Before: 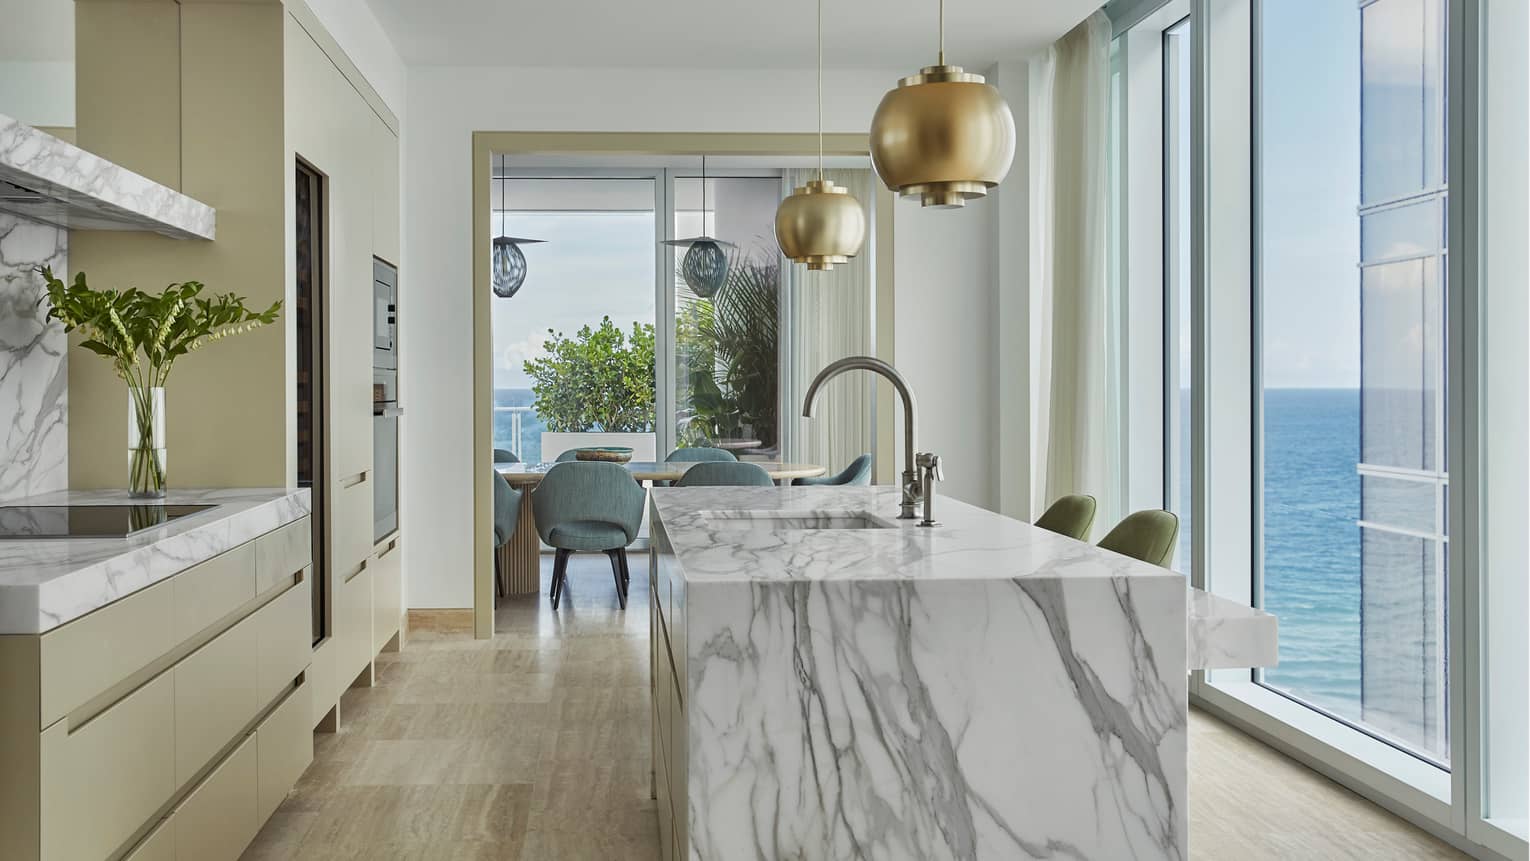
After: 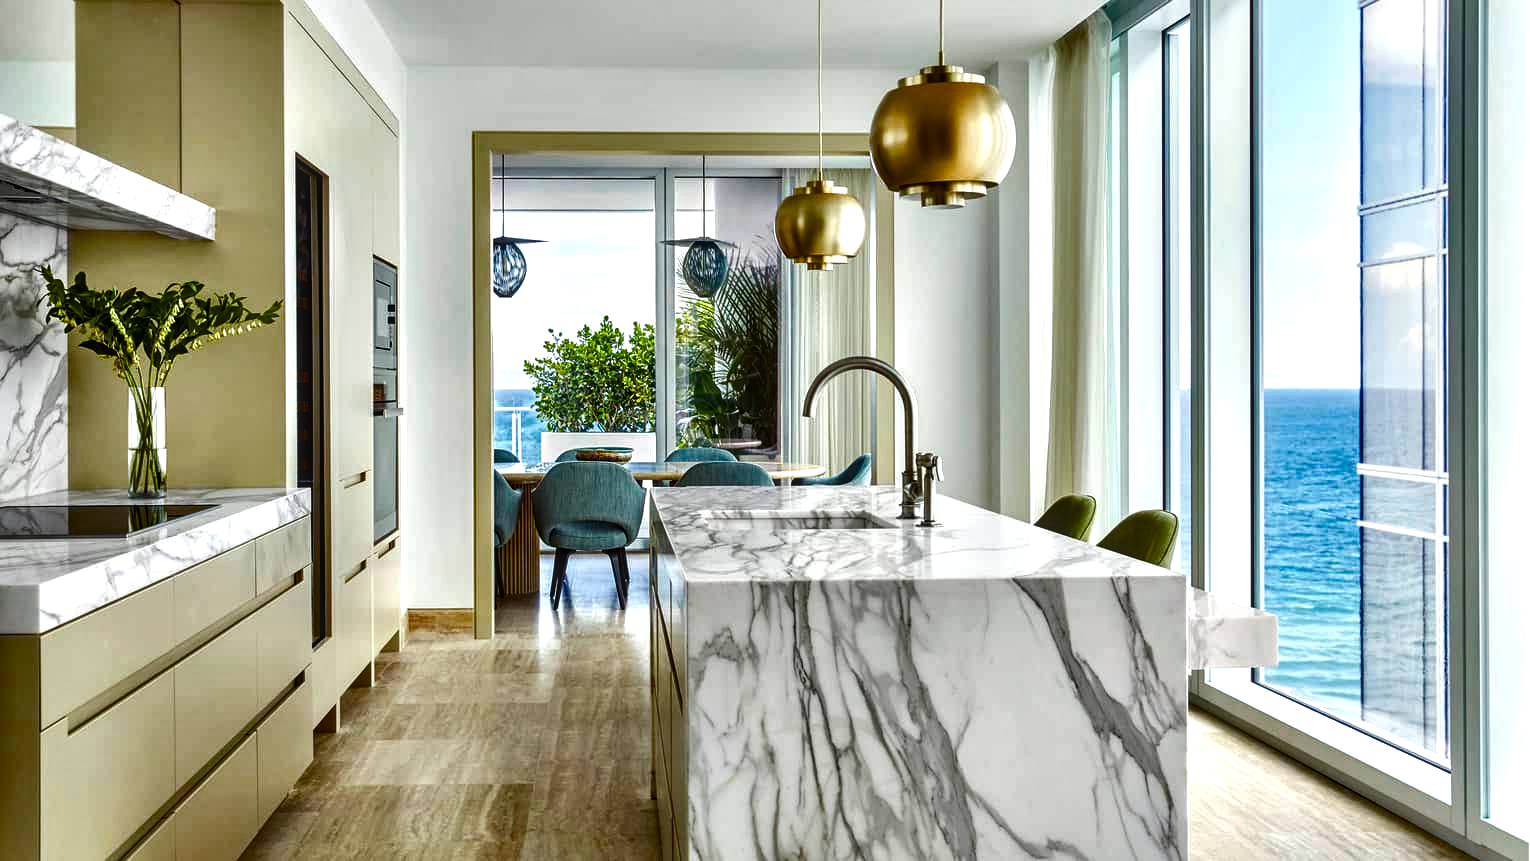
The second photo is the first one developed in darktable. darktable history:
tone equalizer: -8 EV -0.763 EV, -7 EV -0.683 EV, -6 EV -0.636 EV, -5 EV -0.423 EV, -3 EV 0.395 EV, -2 EV 0.6 EV, -1 EV 0.699 EV, +0 EV 0.741 EV
exposure: black level correction -0.015, exposure -0.535 EV, compensate highlight preservation false
contrast brightness saturation: contrast 0.07, brightness -0.126, saturation 0.064
local contrast: on, module defaults
color balance rgb: linear chroma grading › shadows -10.692%, linear chroma grading › global chroma 19.707%, perceptual saturation grading › global saturation 20%, perceptual saturation grading › highlights -25.846%, perceptual saturation grading › shadows 50.231%, perceptual brilliance grading › global brilliance 11.896%, global vibrance 15.915%, saturation formula JzAzBz (2021)
contrast equalizer: octaves 7, y [[0.6 ×6], [0.55 ×6], [0 ×6], [0 ×6], [0 ×6]]
